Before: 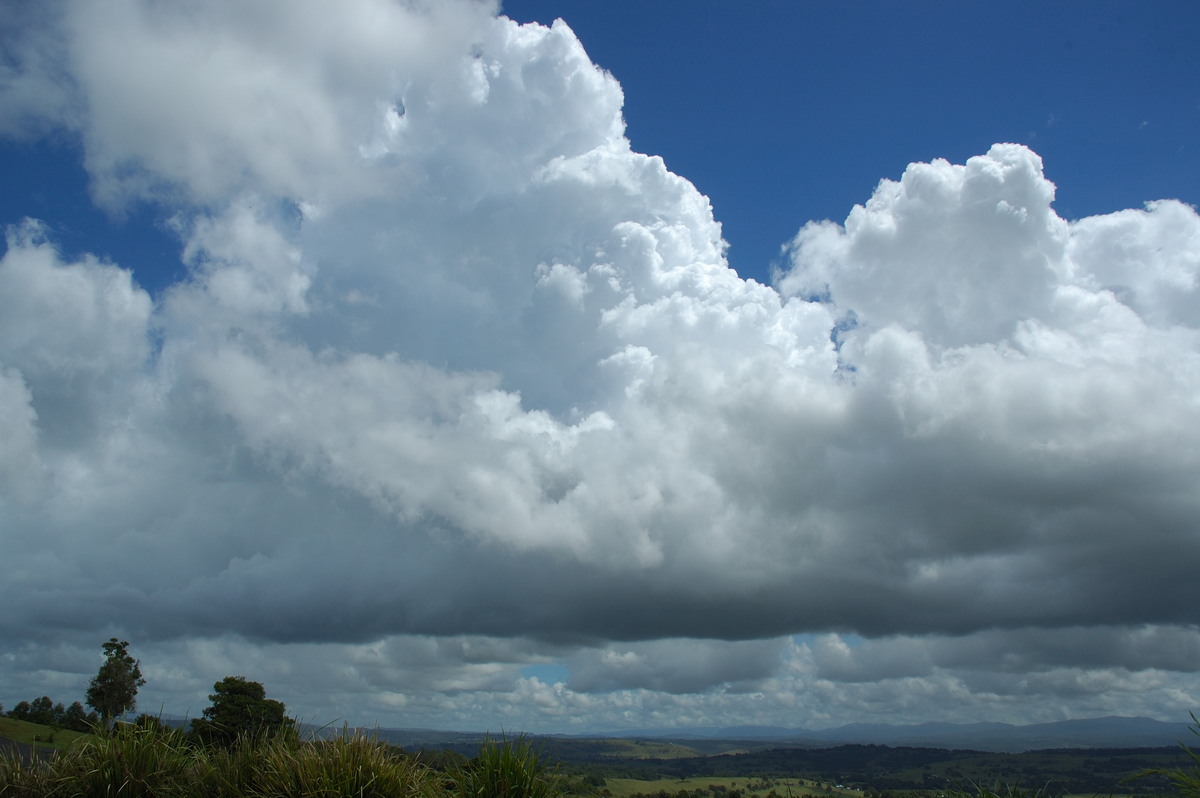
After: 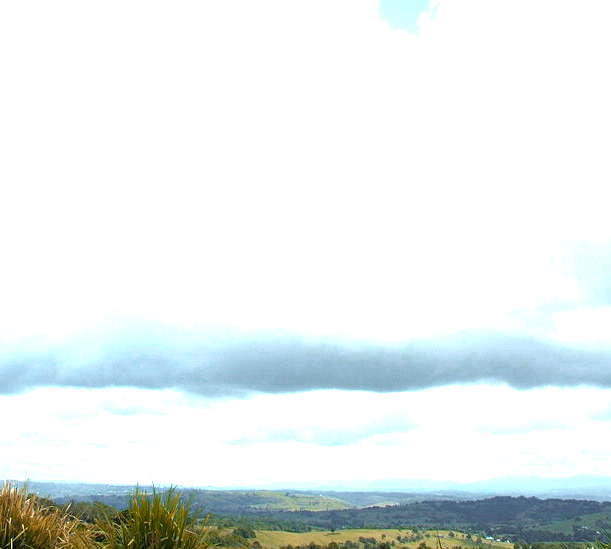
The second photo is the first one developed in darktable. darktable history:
crop and rotate: left 29.237%, top 31.152%, right 19.807%
color zones: curves: ch0 [(0, 0.299) (0.25, 0.383) (0.456, 0.352) (0.736, 0.571)]; ch1 [(0, 0.63) (0.151, 0.568) (0.254, 0.416) (0.47, 0.558) (0.732, 0.37) (0.909, 0.492)]; ch2 [(0.004, 0.604) (0.158, 0.443) (0.257, 0.403) (0.761, 0.468)]
exposure: exposure 3 EV, compensate highlight preservation false
